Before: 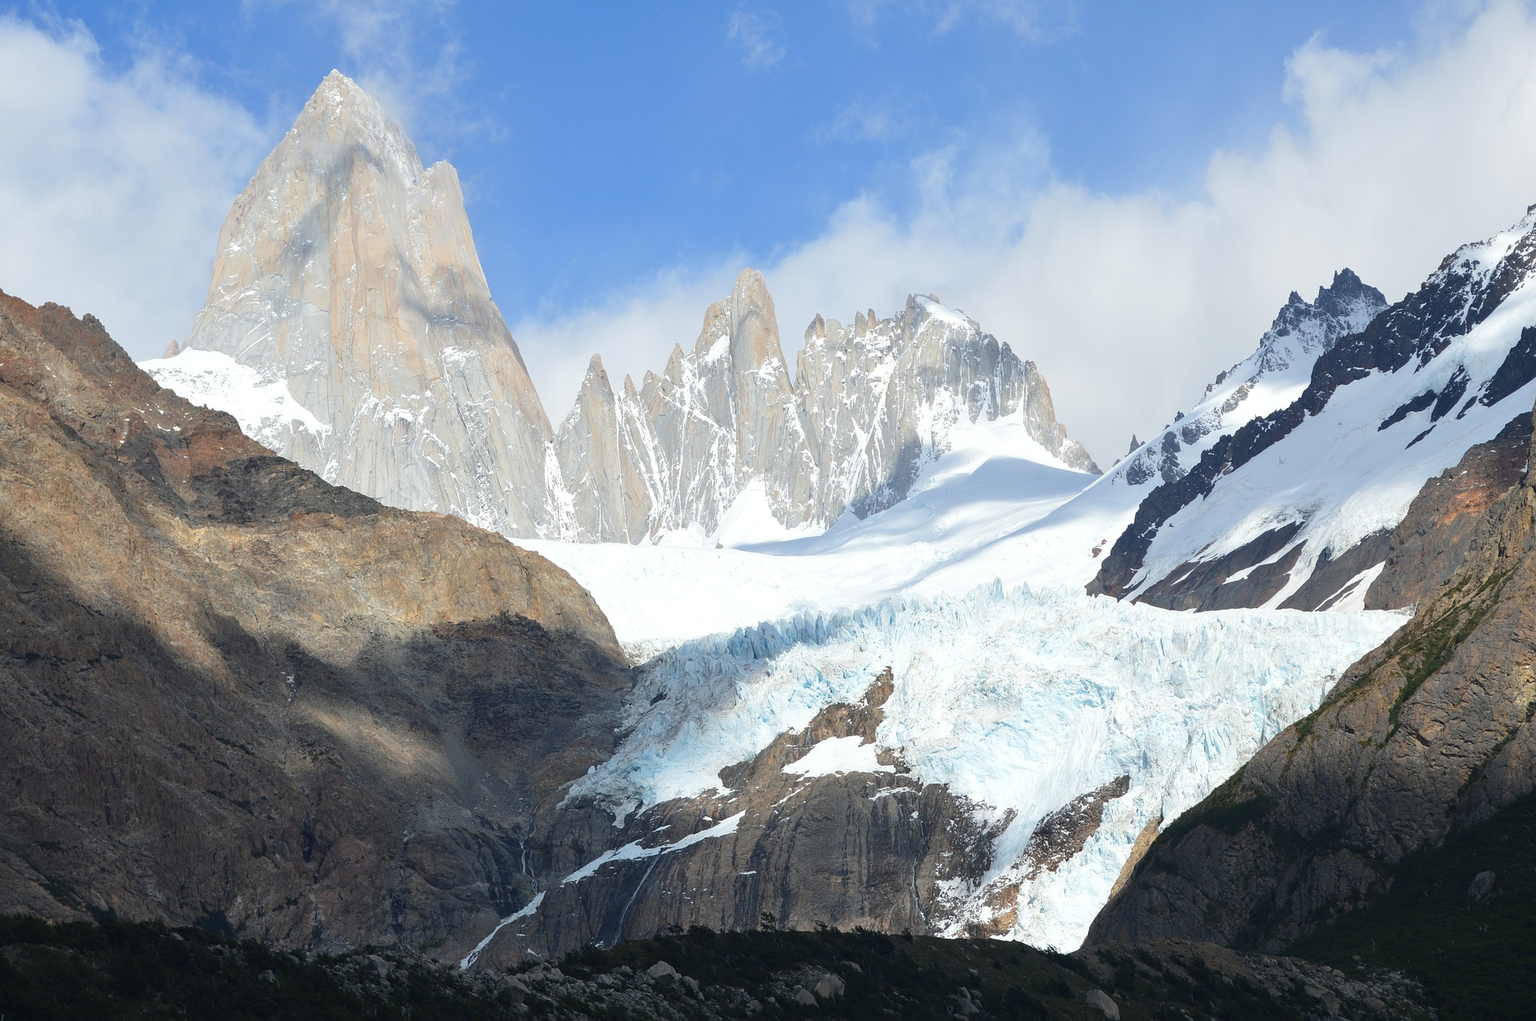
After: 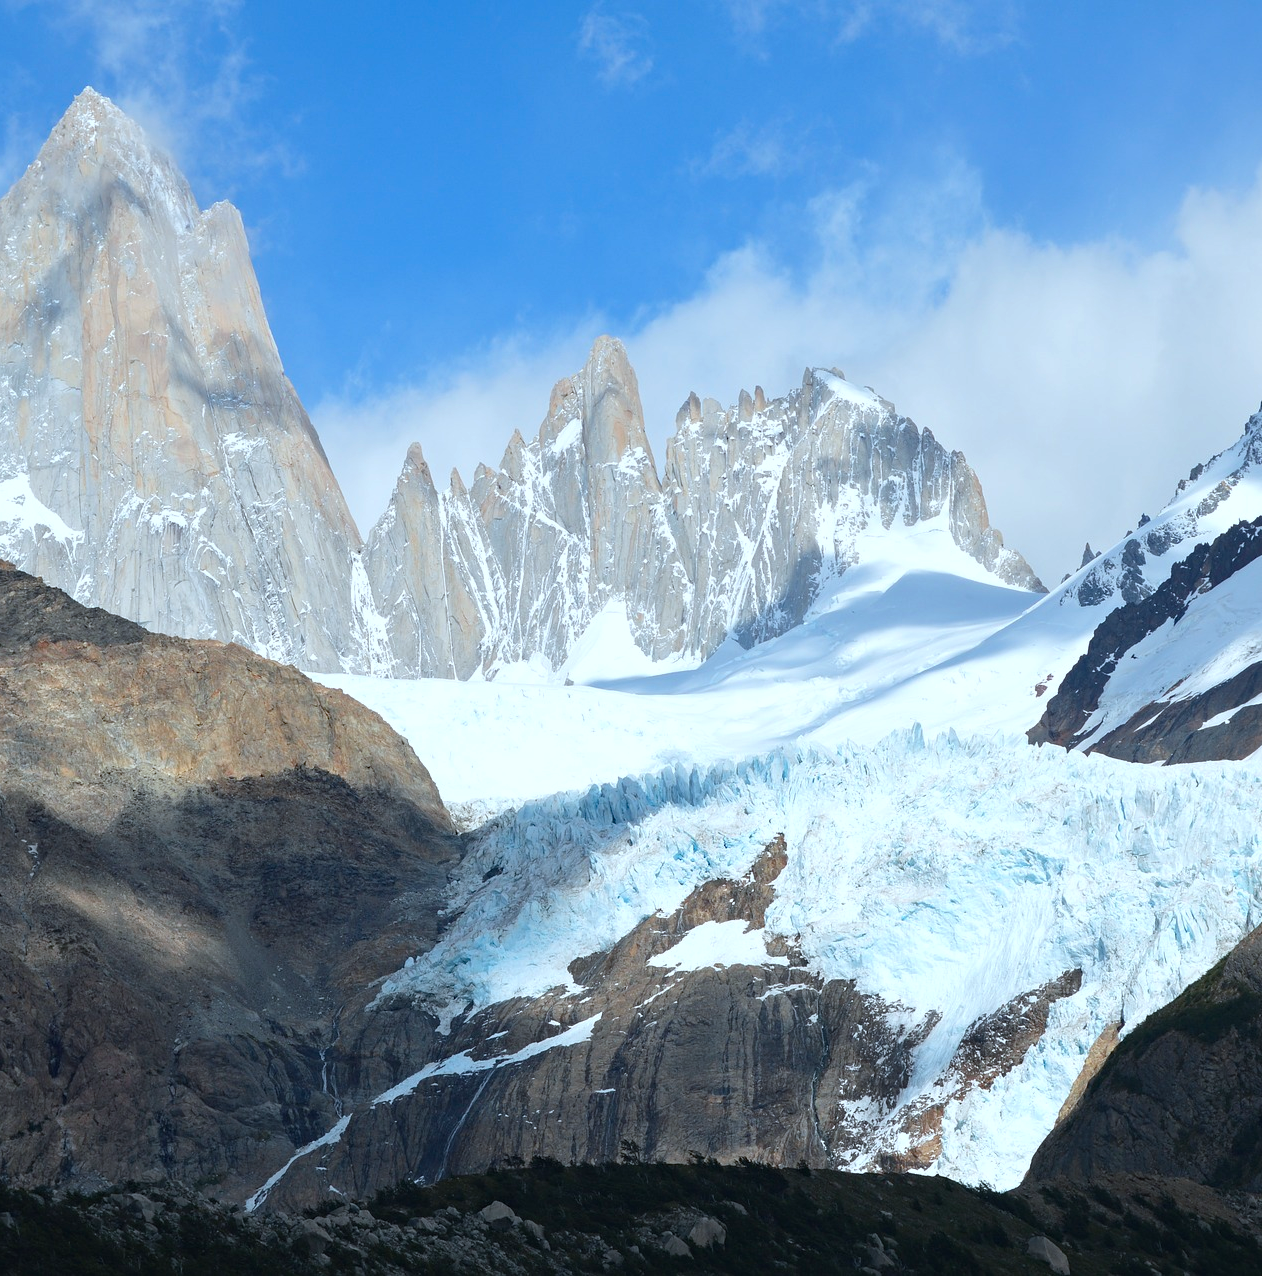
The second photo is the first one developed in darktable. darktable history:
haze removal: compatibility mode true, adaptive false
crop: left 17.239%, right 16.983%
color correction: highlights a* -3.87, highlights b* -10.88
